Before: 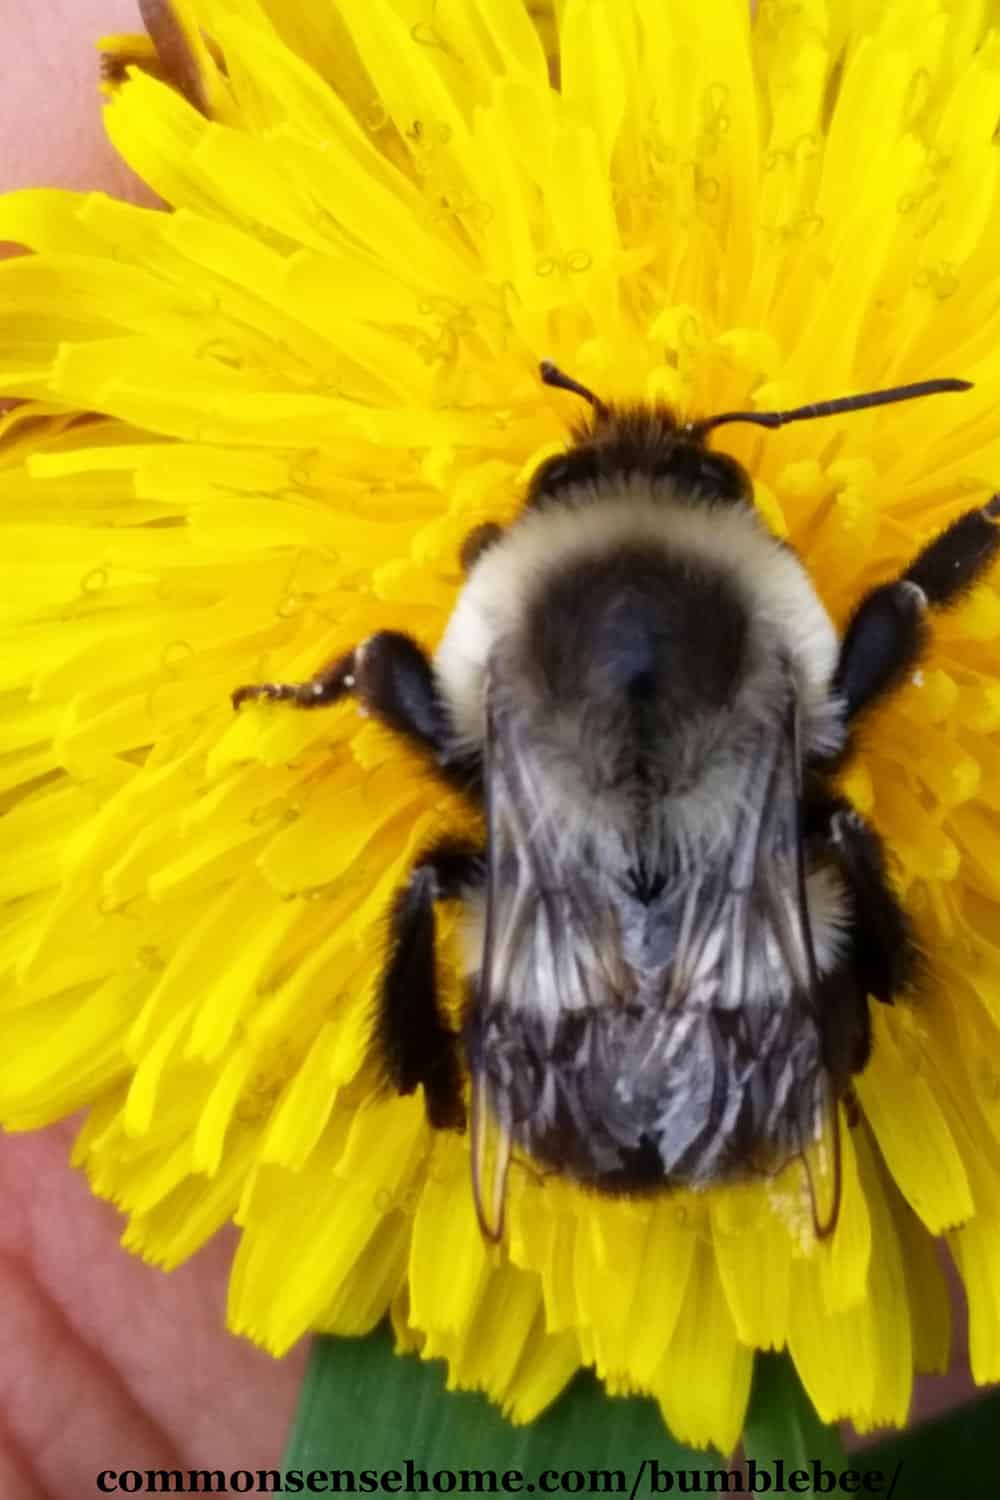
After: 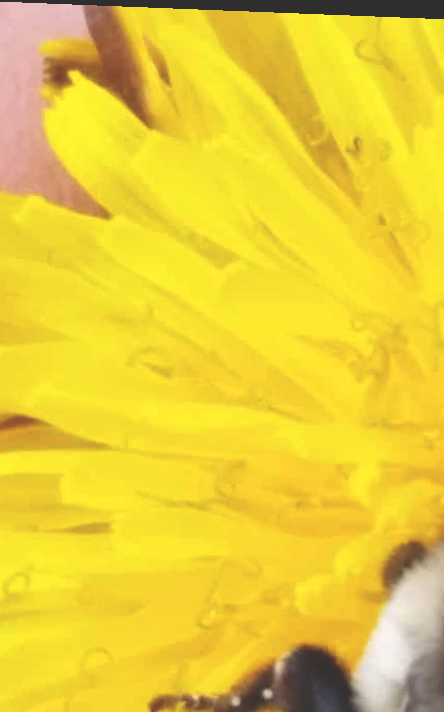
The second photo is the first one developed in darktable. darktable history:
rotate and perspective: rotation 2.27°, automatic cropping off
crop and rotate: left 10.817%, top 0.062%, right 47.194%, bottom 53.626%
exposure: black level correction -0.028, compensate highlight preservation false
